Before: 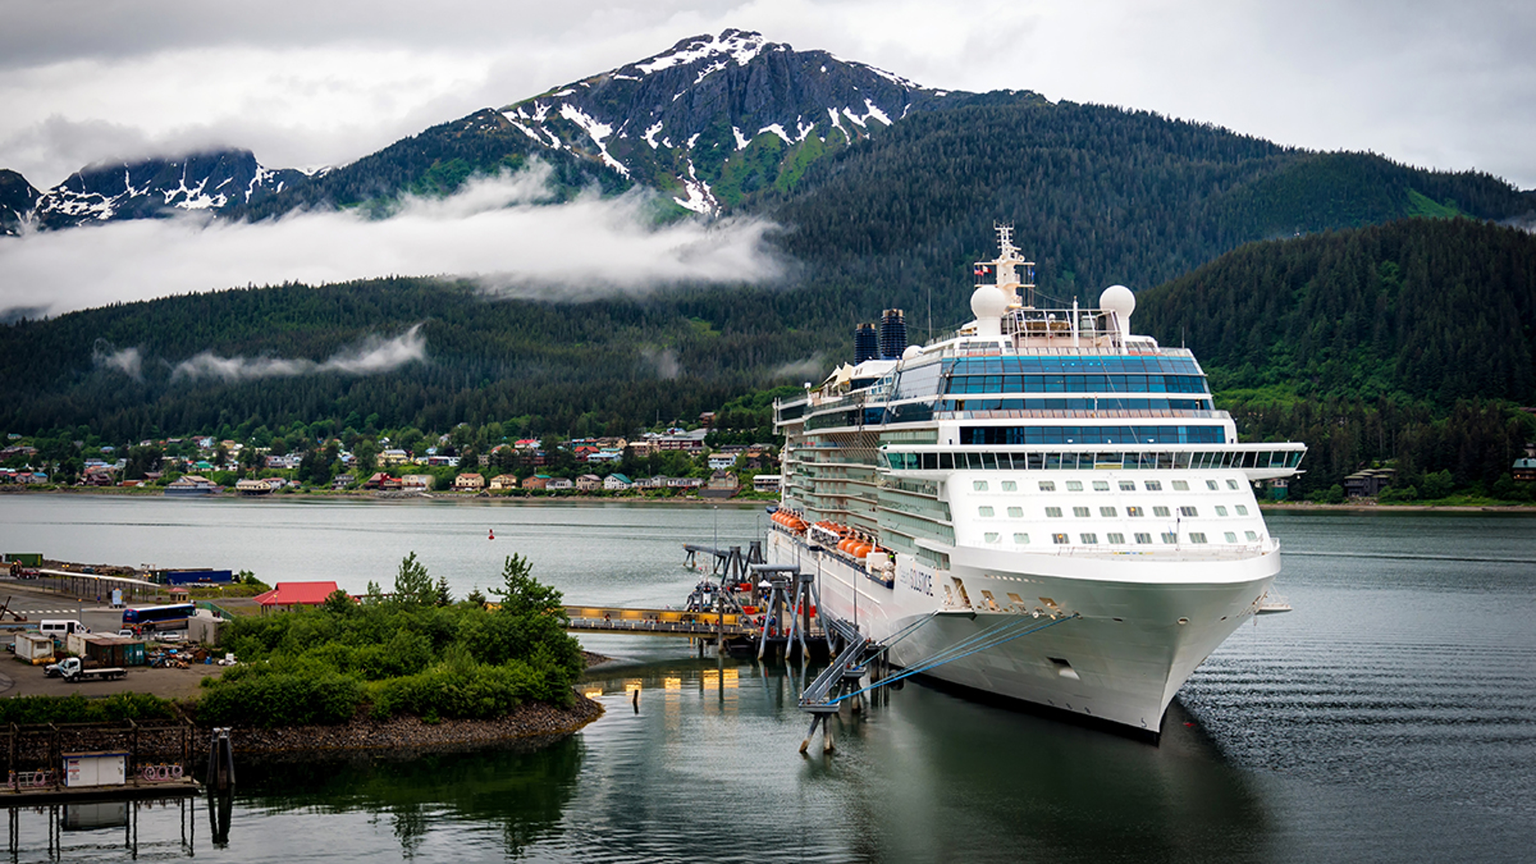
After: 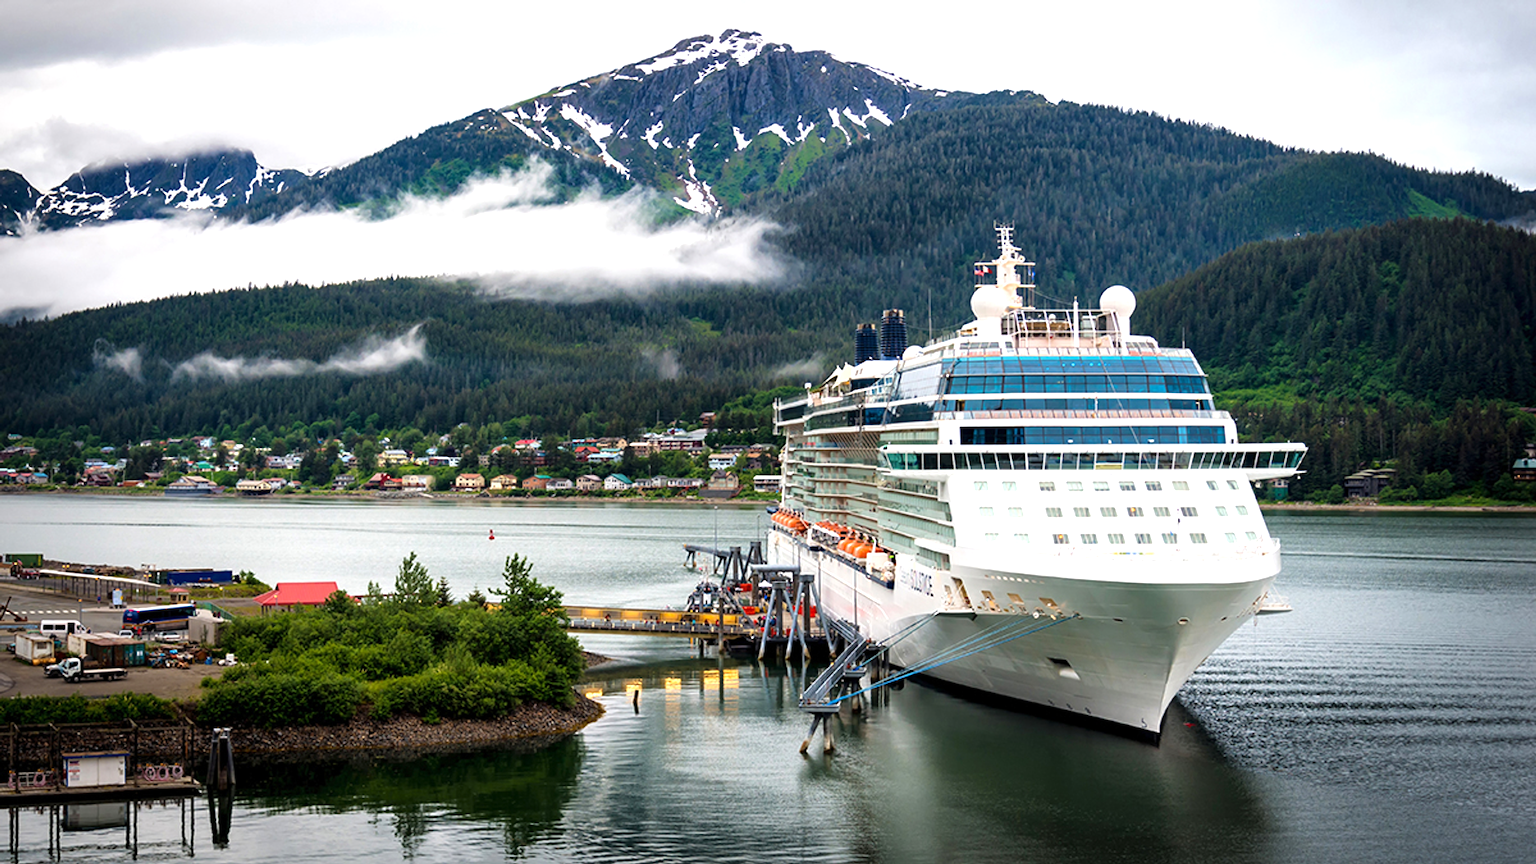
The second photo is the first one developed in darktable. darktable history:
exposure: exposure 0.58 EV, compensate exposure bias true, compensate highlight preservation false
